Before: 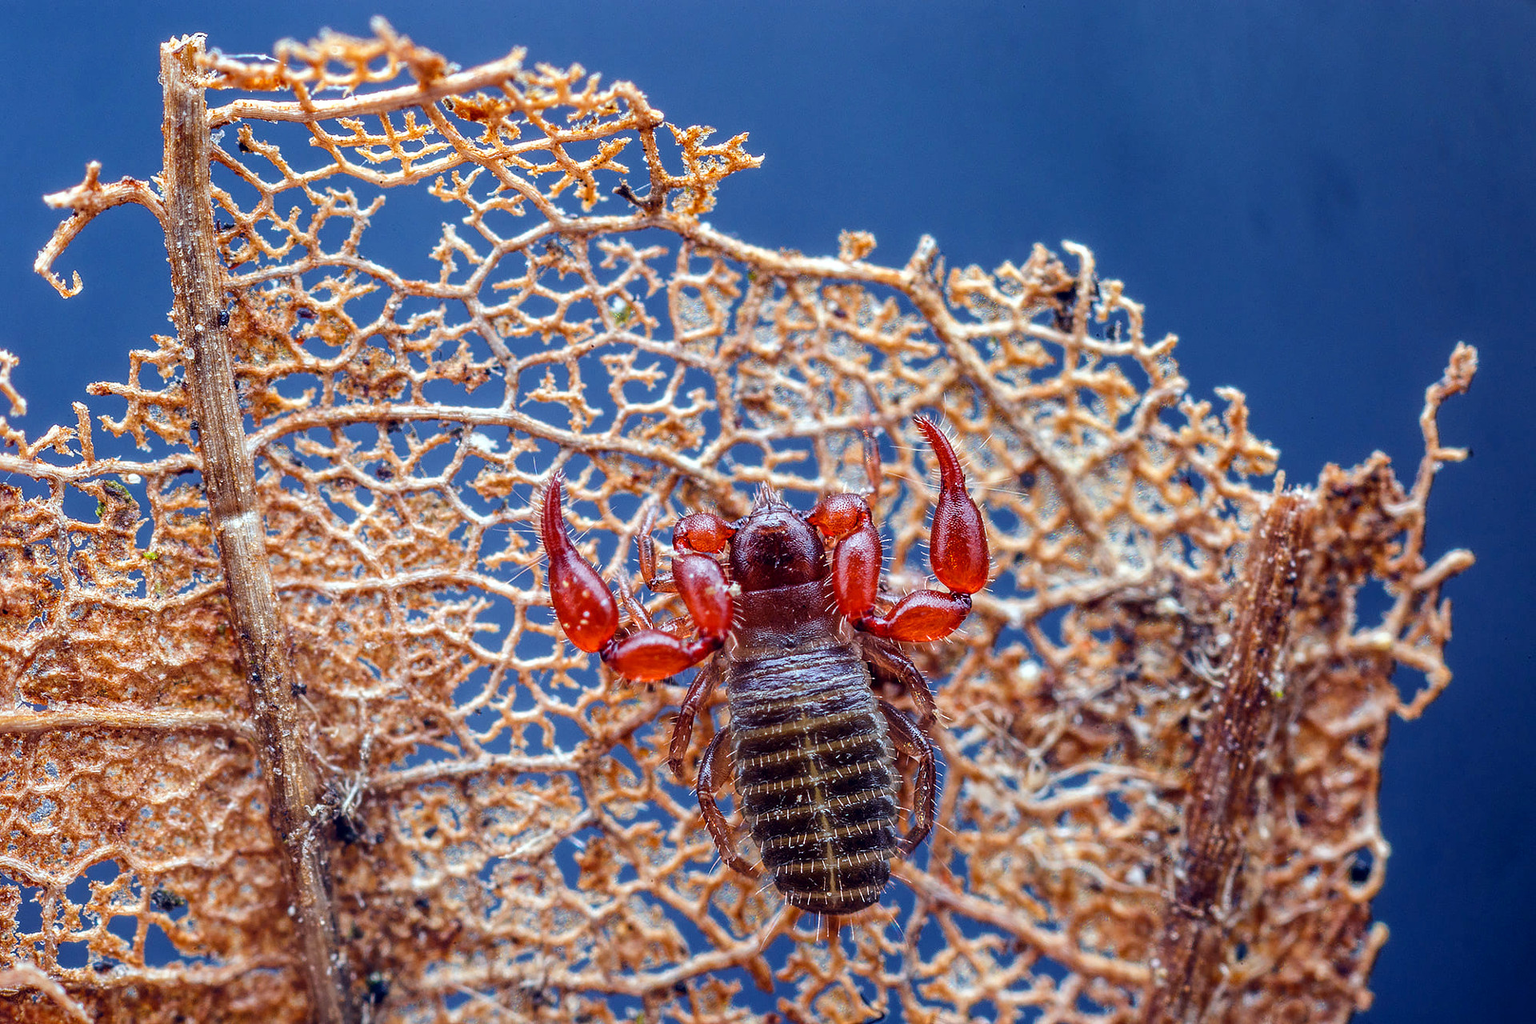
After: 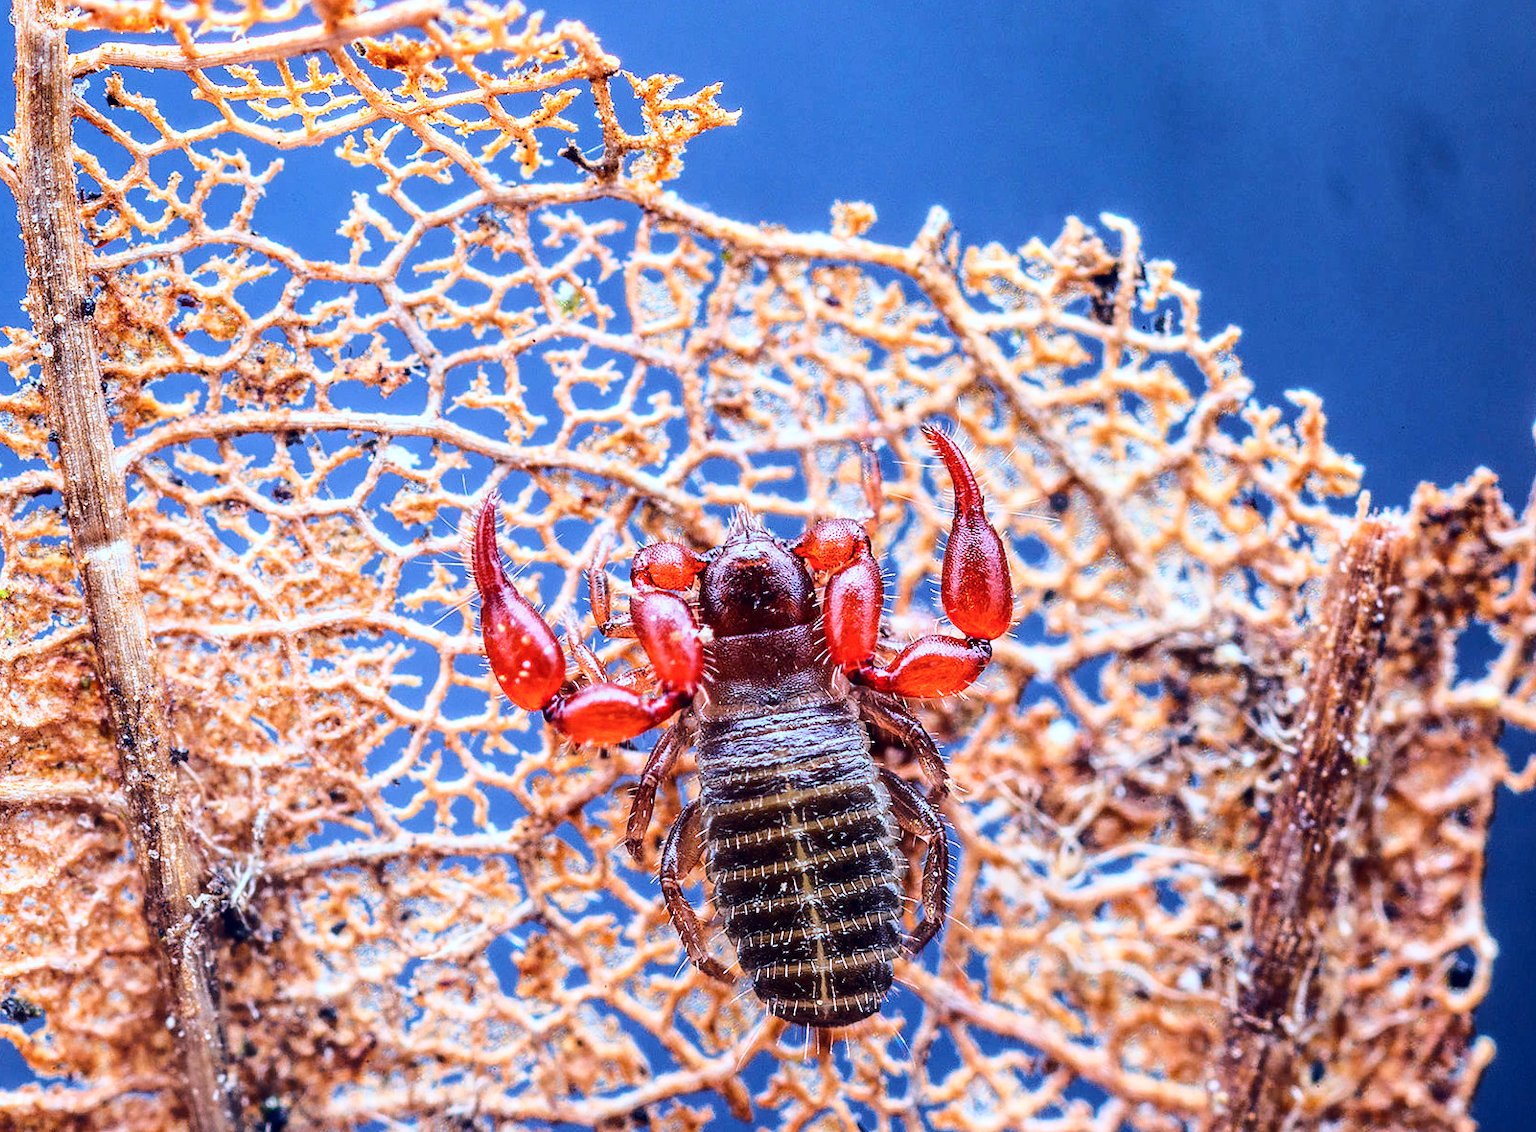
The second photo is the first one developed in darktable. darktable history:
color calibration: illuminant as shot in camera, x 0.358, y 0.373, temperature 4628.91 K
base curve: curves: ch0 [(0, 0) (0.028, 0.03) (0.121, 0.232) (0.46, 0.748) (0.859, 0.968) (1, 1)]
crop: left 9.807%, top 6.259%, right 7.334%, bottom 2.177%
